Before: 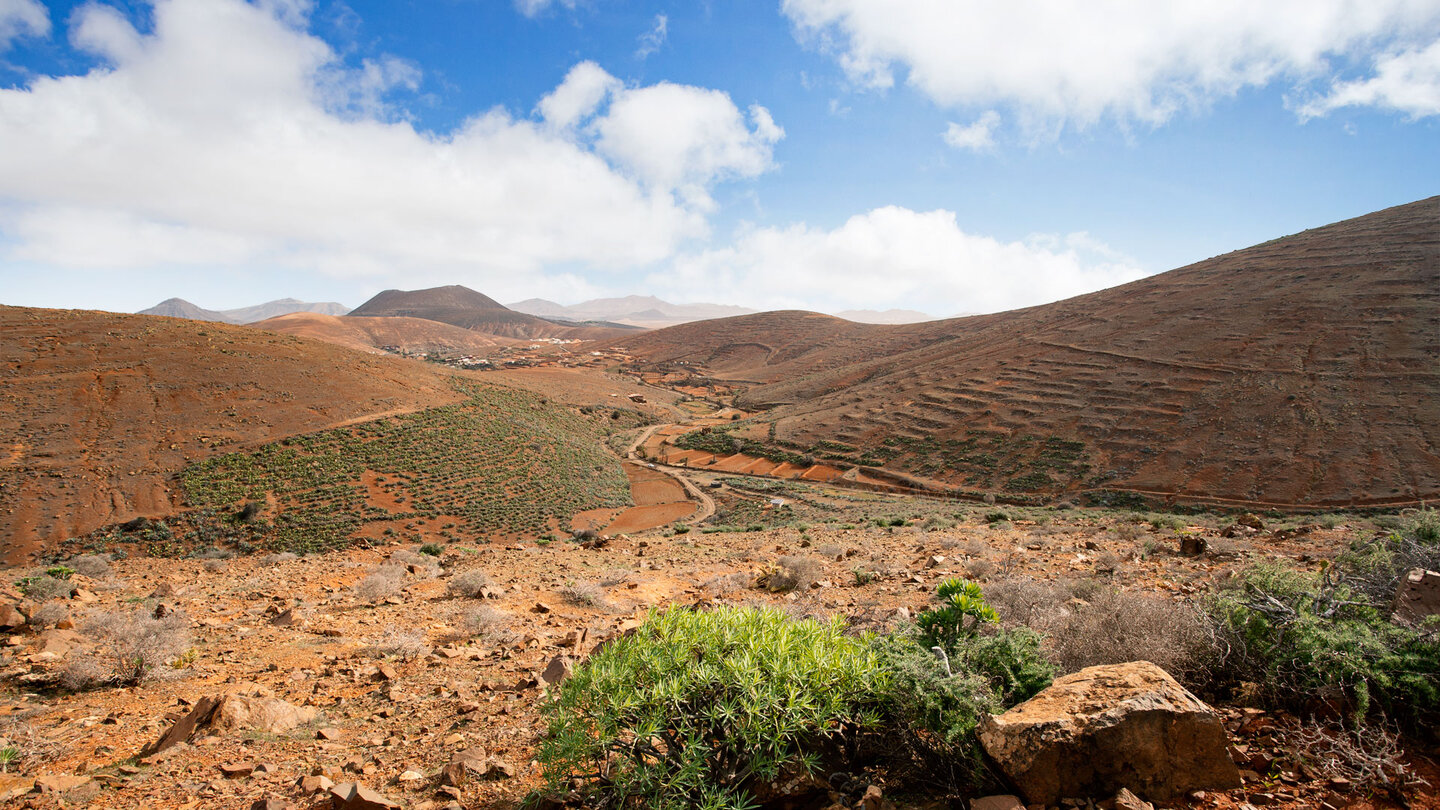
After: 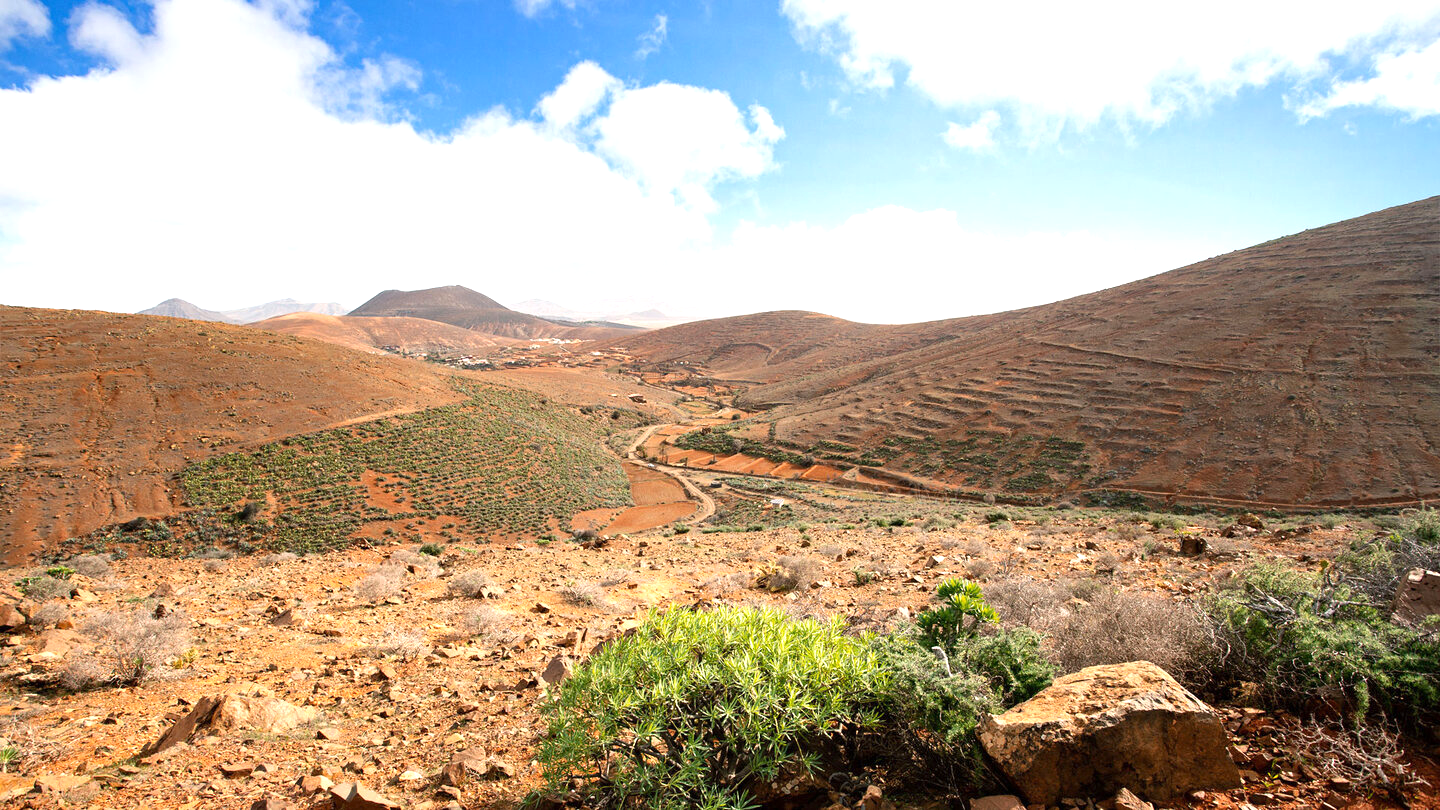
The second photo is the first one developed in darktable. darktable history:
exposure: exposure 0.667 EV, compensate highlight preservation false
